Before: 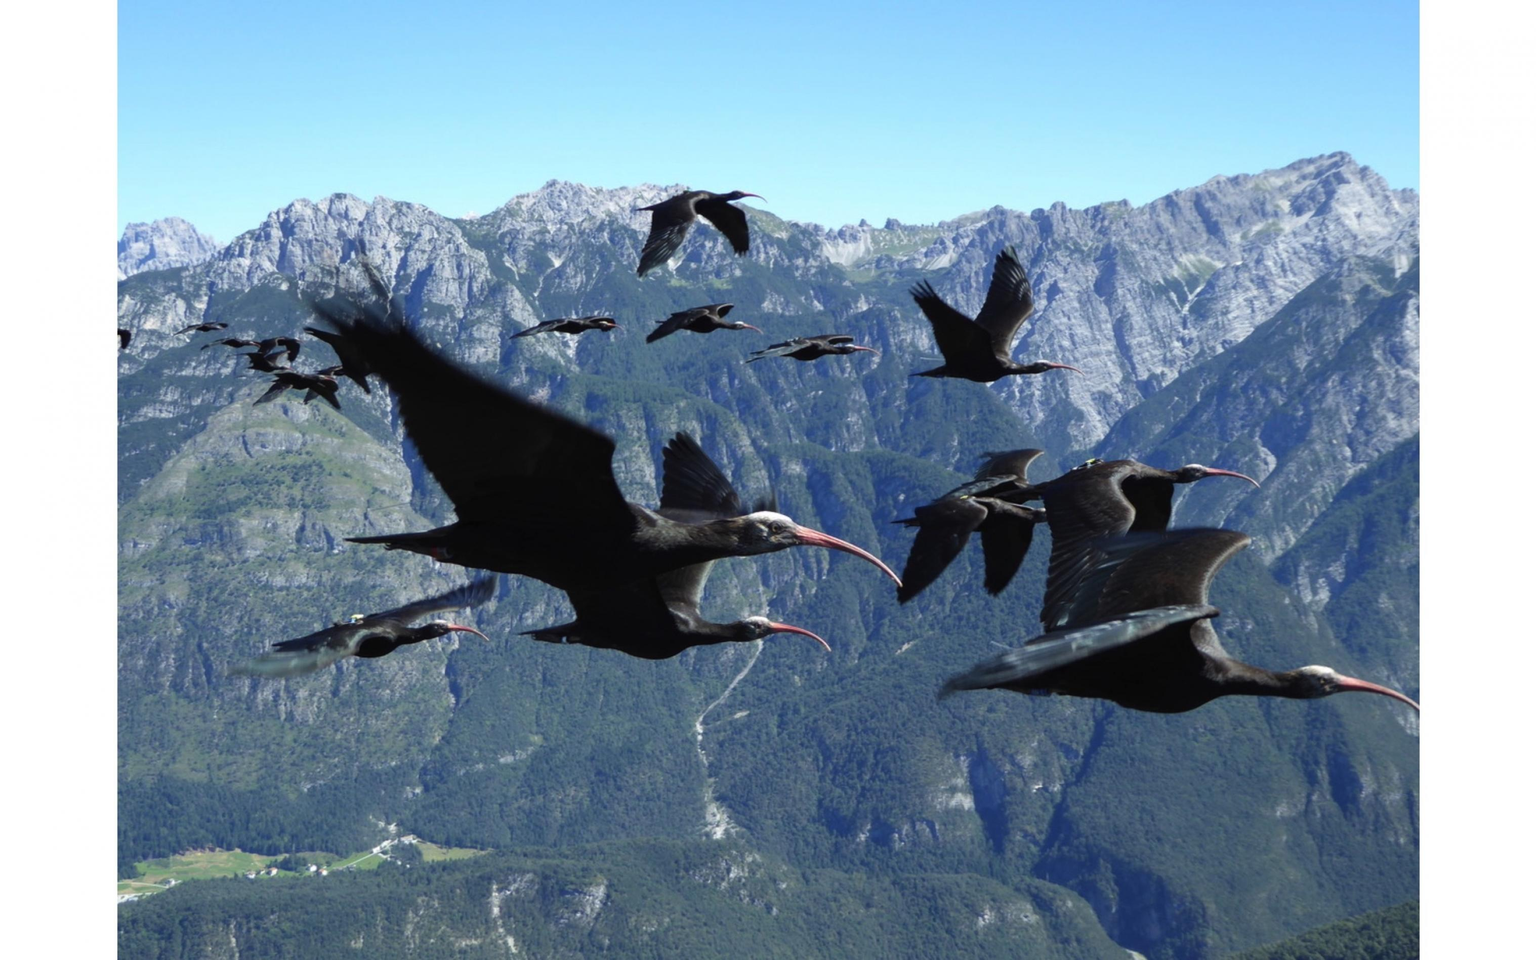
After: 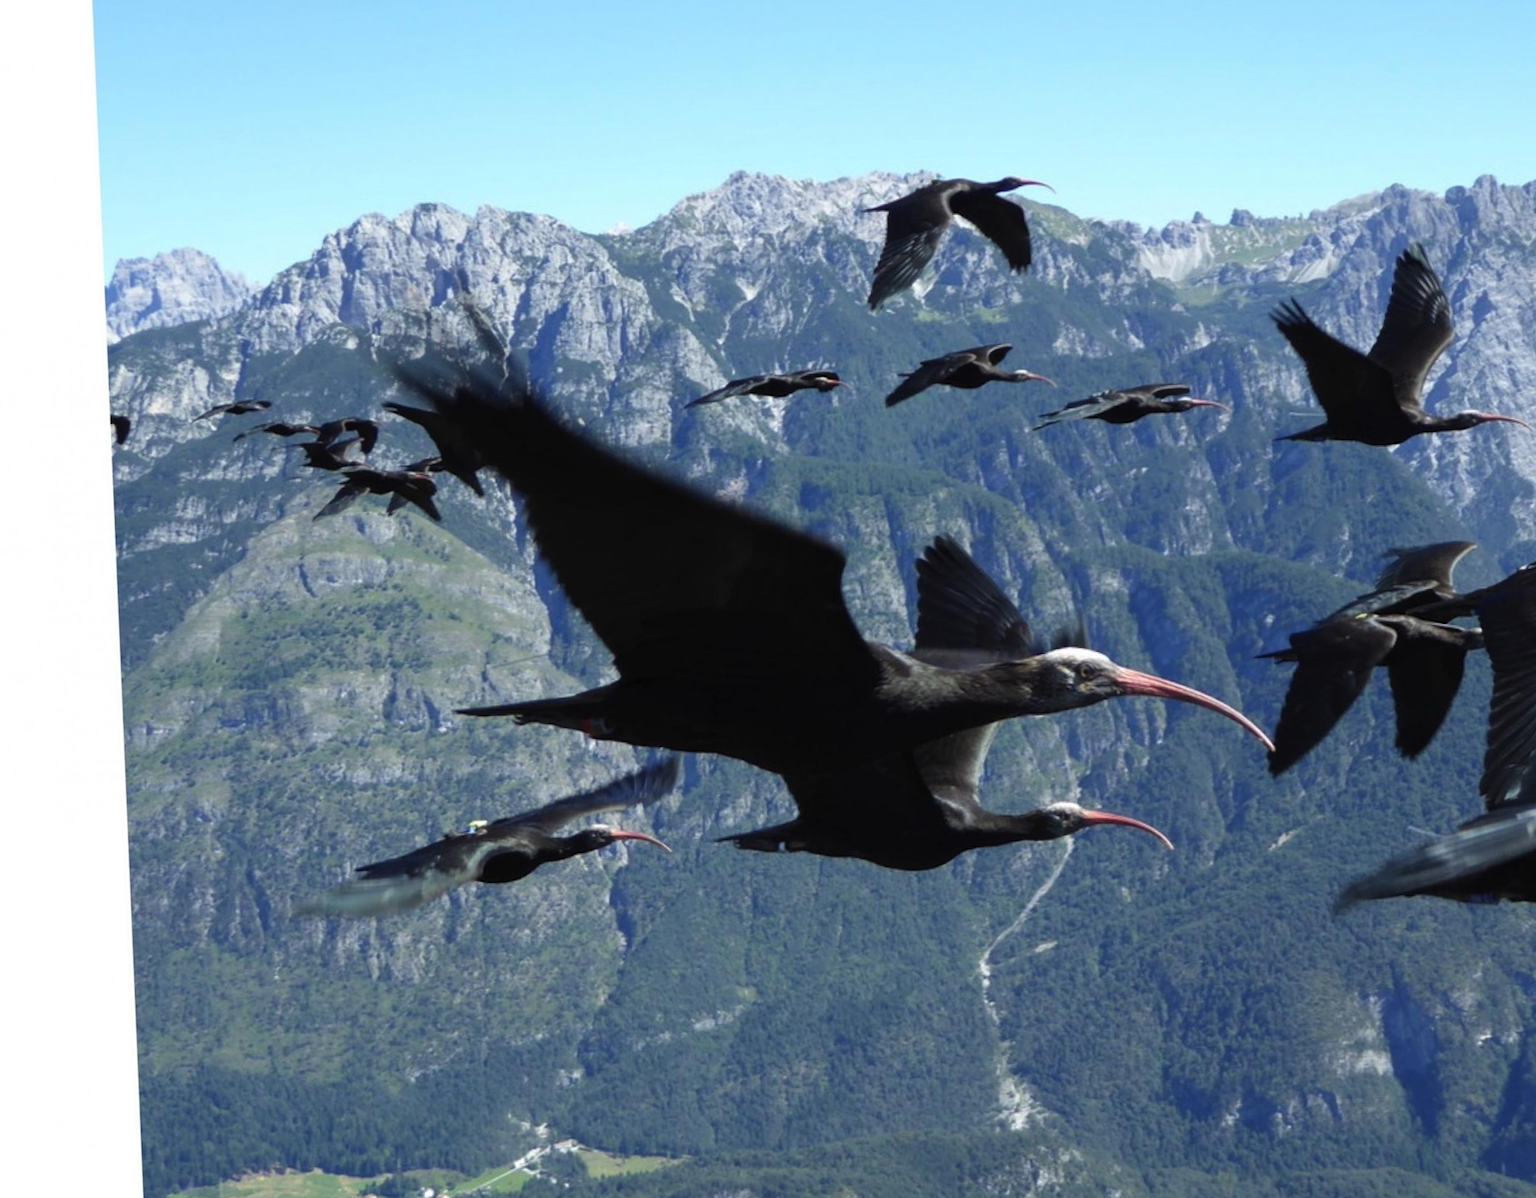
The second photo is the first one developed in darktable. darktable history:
crop: top 5.803%, right 27.864%, bottom 5.804%
rotate and perspective: rotation -2.12°, lens shift (vertical) 0.009, lens shift (horizontal) -0.008, automatic cropping original format, crop left 0.036, crop right 0.964, crop top 0.05, crop bottom 0.959
